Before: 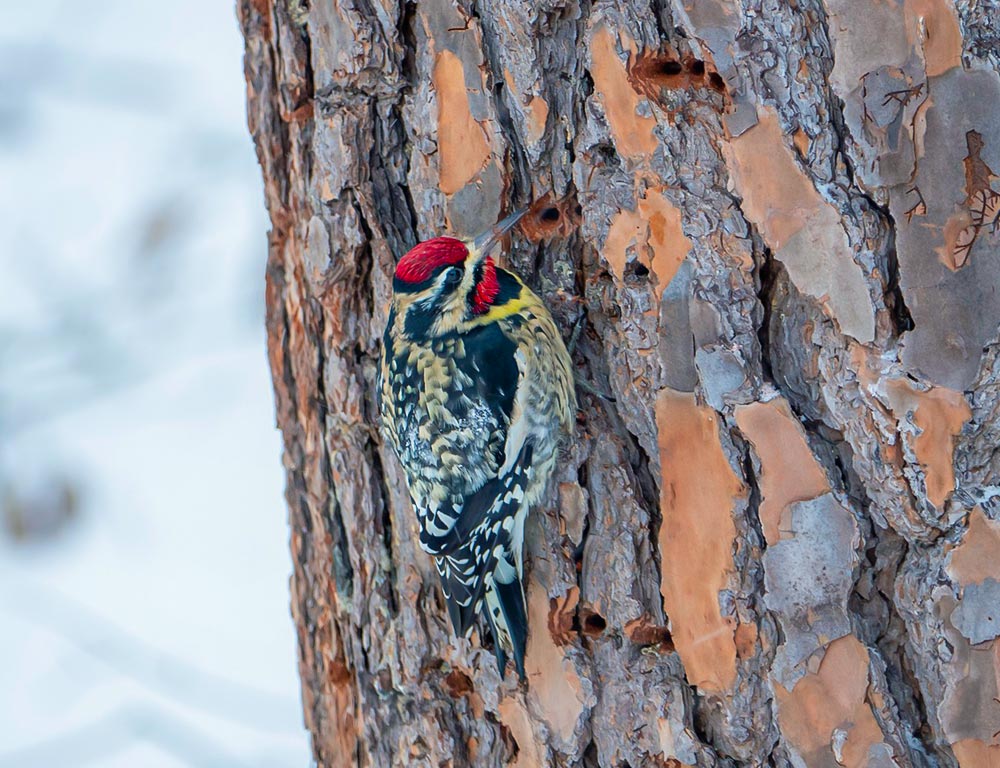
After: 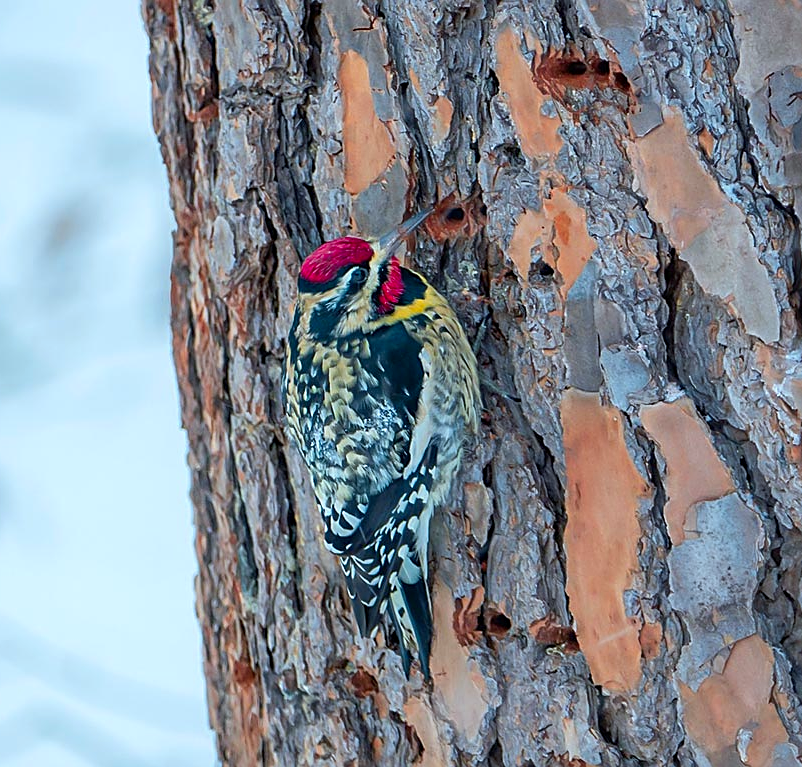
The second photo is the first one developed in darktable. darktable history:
color zones: curves: ch1 [(0.235, 0.558) (0.75, 0.5)]; ch2 [(0.25, 0.462) (0.749, 0.457)], mix 40.67%
sharpen: on, module defaults
crop and rotate: left 9.597%, right 10.195%
white balance: red 0.925, blue 1.046
